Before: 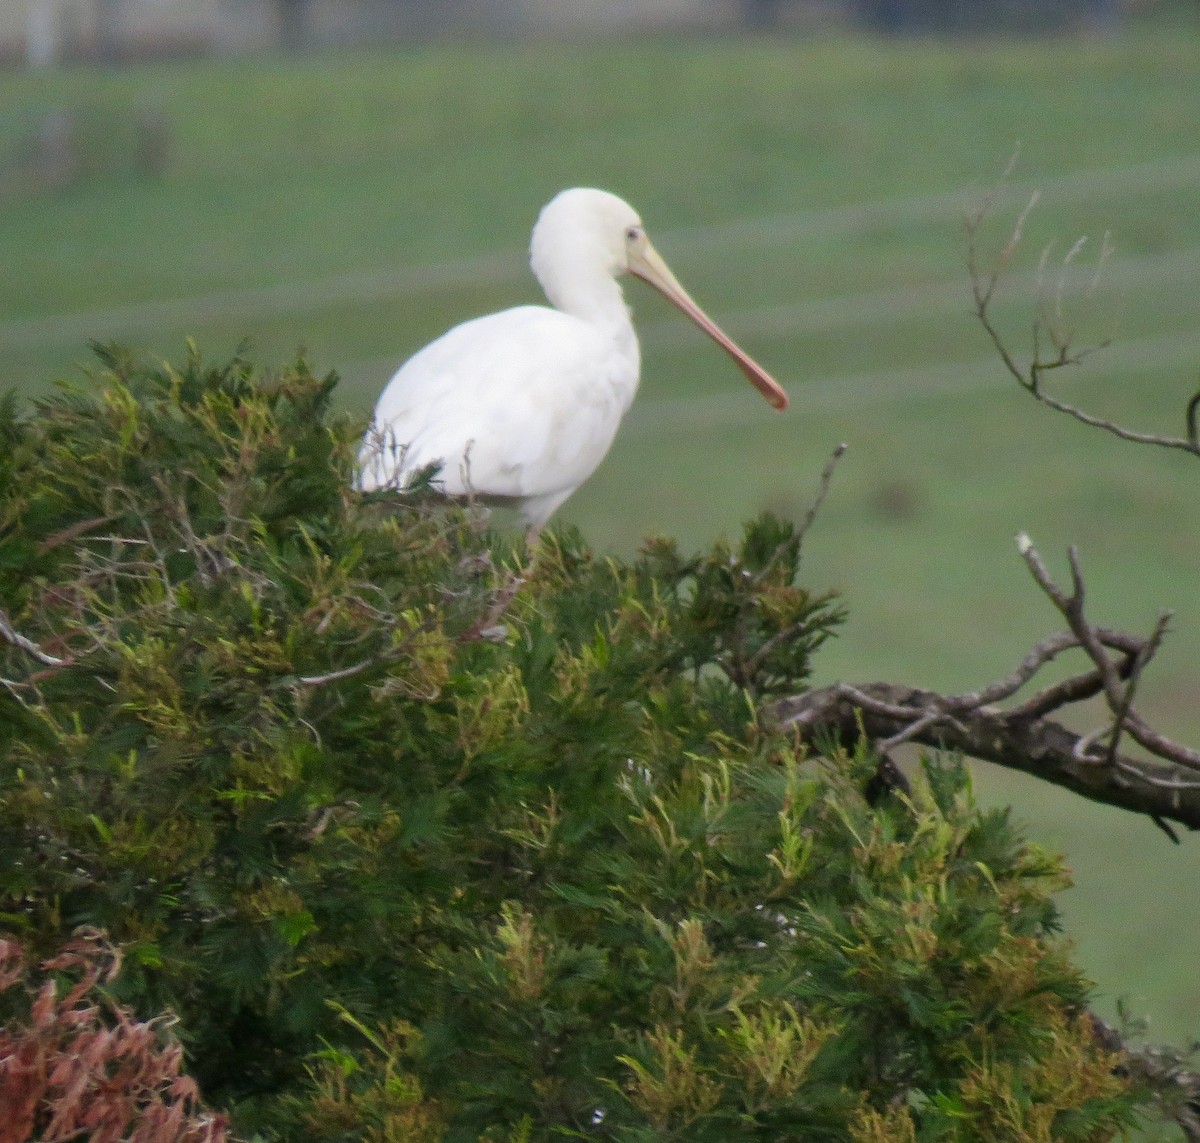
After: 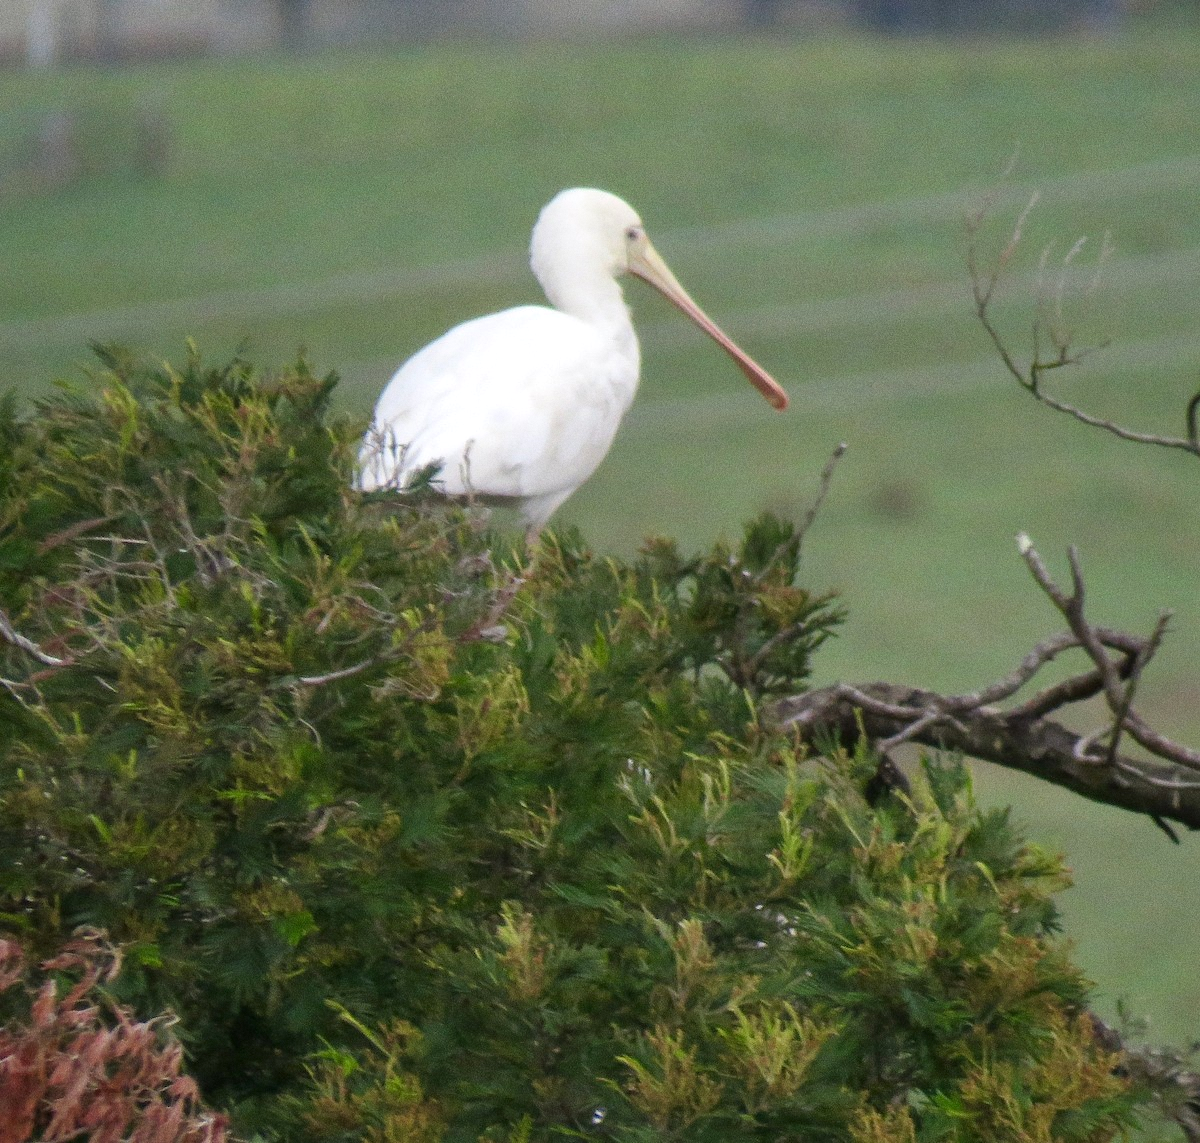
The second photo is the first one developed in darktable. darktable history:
grain: coarseness 7.08 ISO, strength 21.67%, mid-tones bias 59.58%
exposure: exposure 0.2 EV, compensate highlight preservation false
